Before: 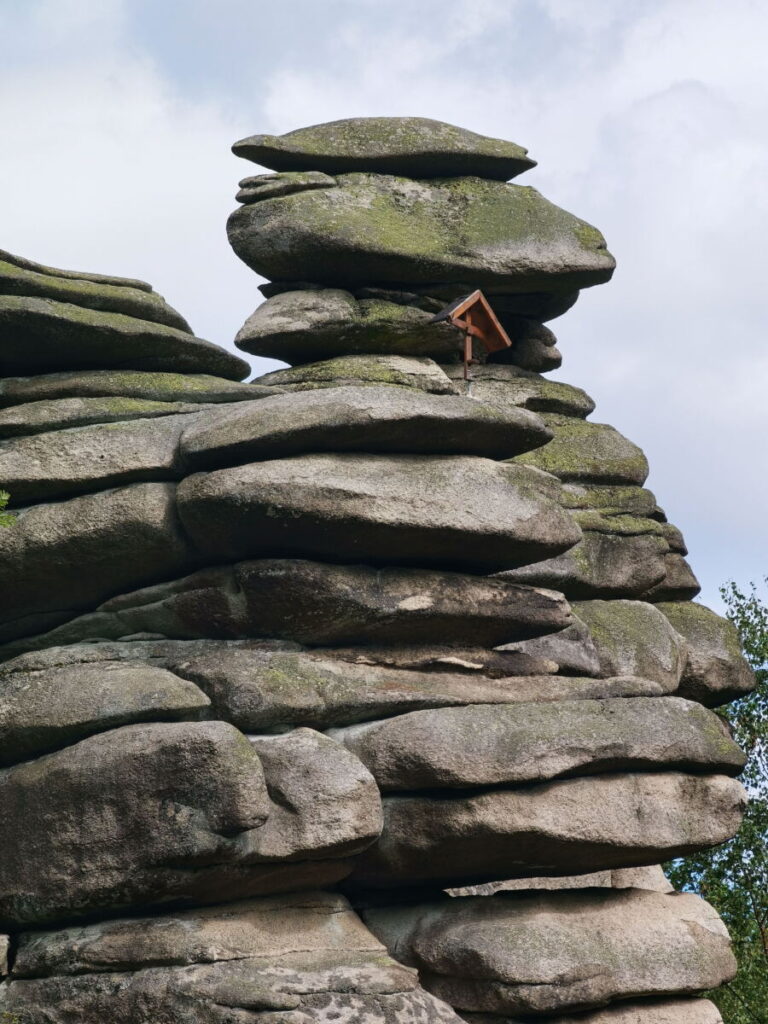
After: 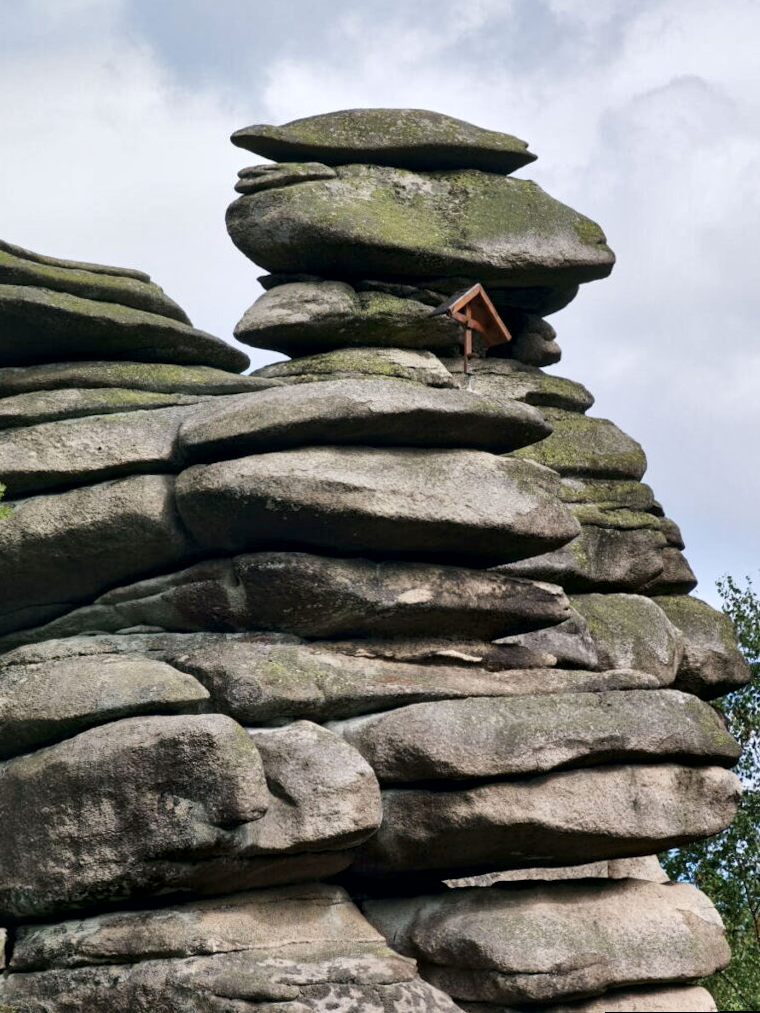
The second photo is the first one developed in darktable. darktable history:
rotate and perspective: rotation 0.174°, lens shift (vertical) 0.013, lens shift (horizontal) 0.019, shear 0.001, automatic cropping original format, crop left 0.007, crop right 0.991, crop top 0.016, crop bottom 0.997
local contrast: mode bilateral grid, contrast 50, coarseness 50, detail 150%, midtone range 0.2
shadows and highlights: shadows 52.34, highlights -28.23, soften with gaussian
